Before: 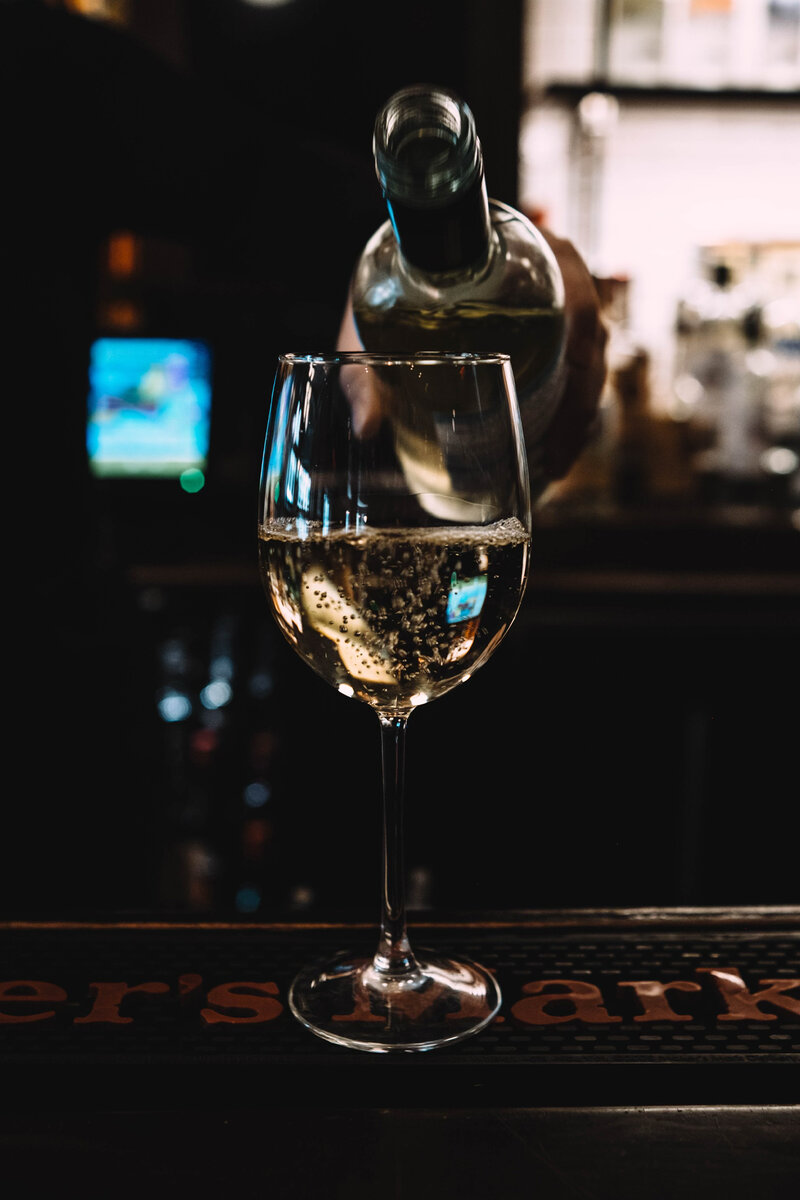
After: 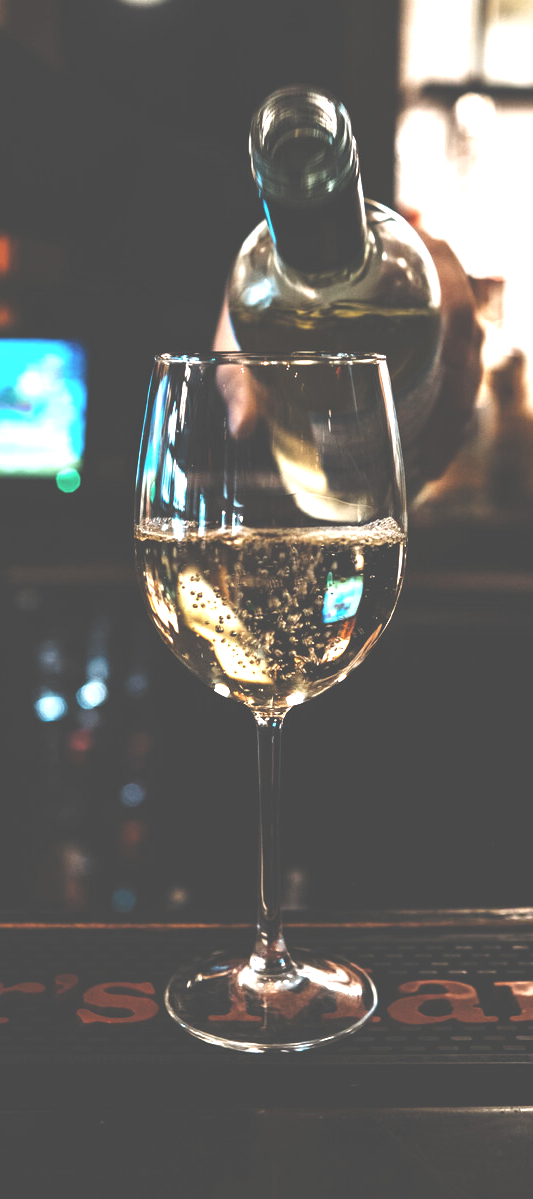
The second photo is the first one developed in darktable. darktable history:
exposure: black level correction -0.023, exposure 1.397 EV, compensate highlight preservation false
crop and rotate: left 15.546%, right 17.787%
